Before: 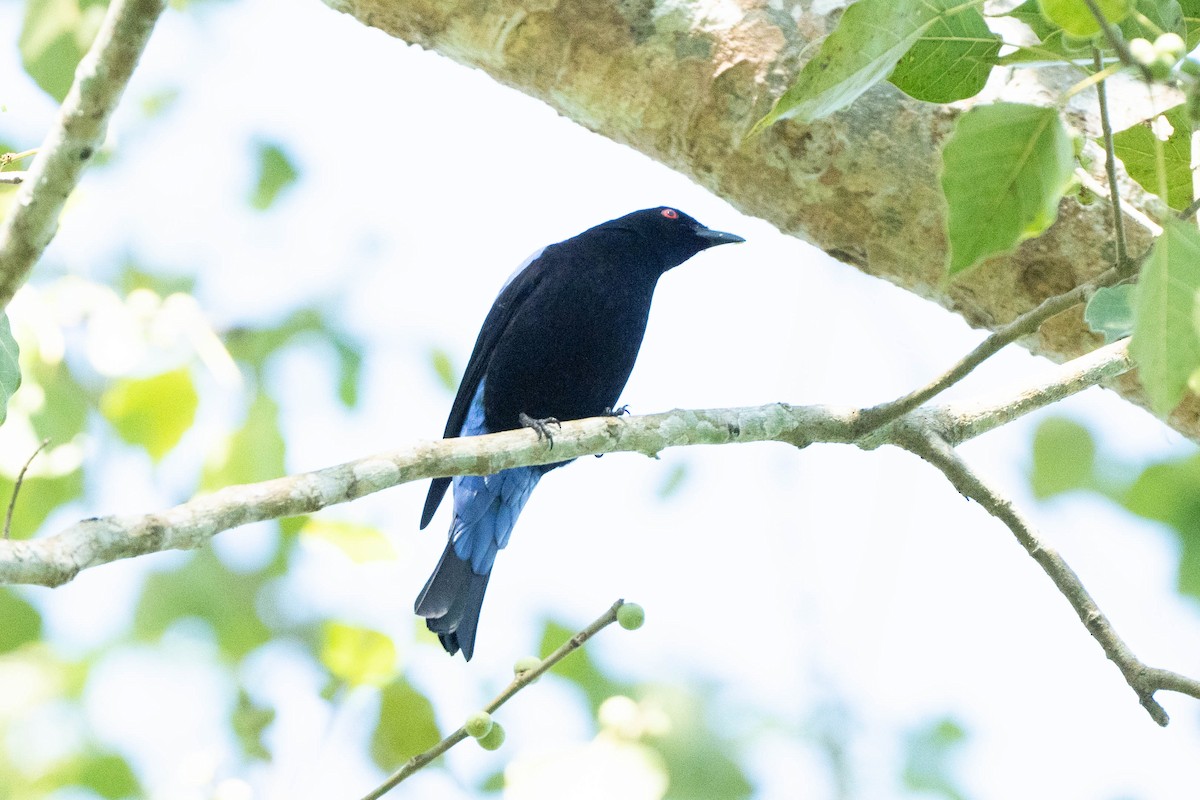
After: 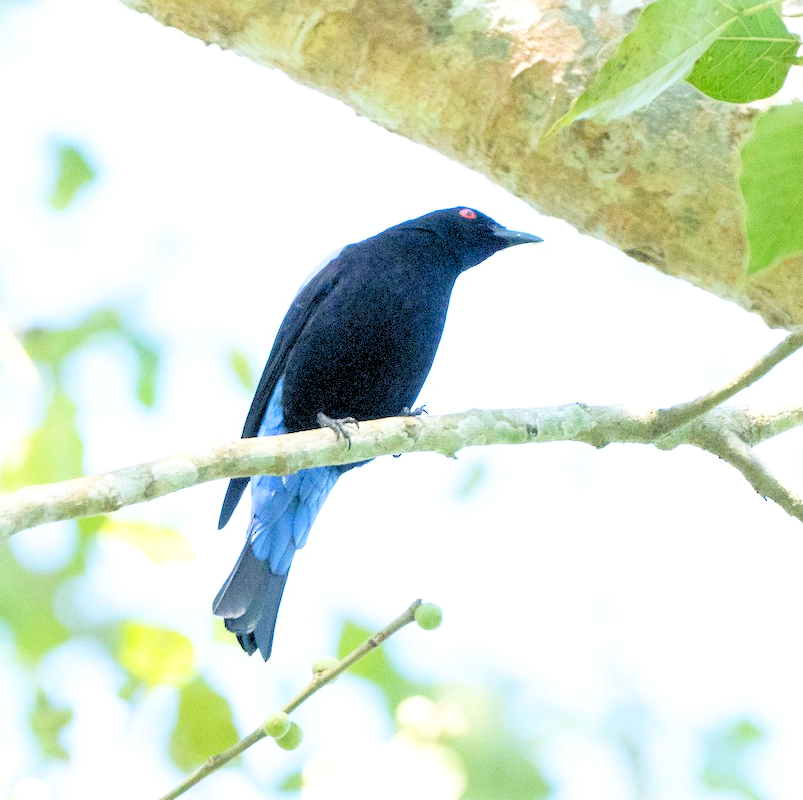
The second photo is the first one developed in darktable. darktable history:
levels: levels [0.072, 0.414, 0.976]
exposure: compensate highlight preservation false
crop: left 16.913%, right 16.135%
